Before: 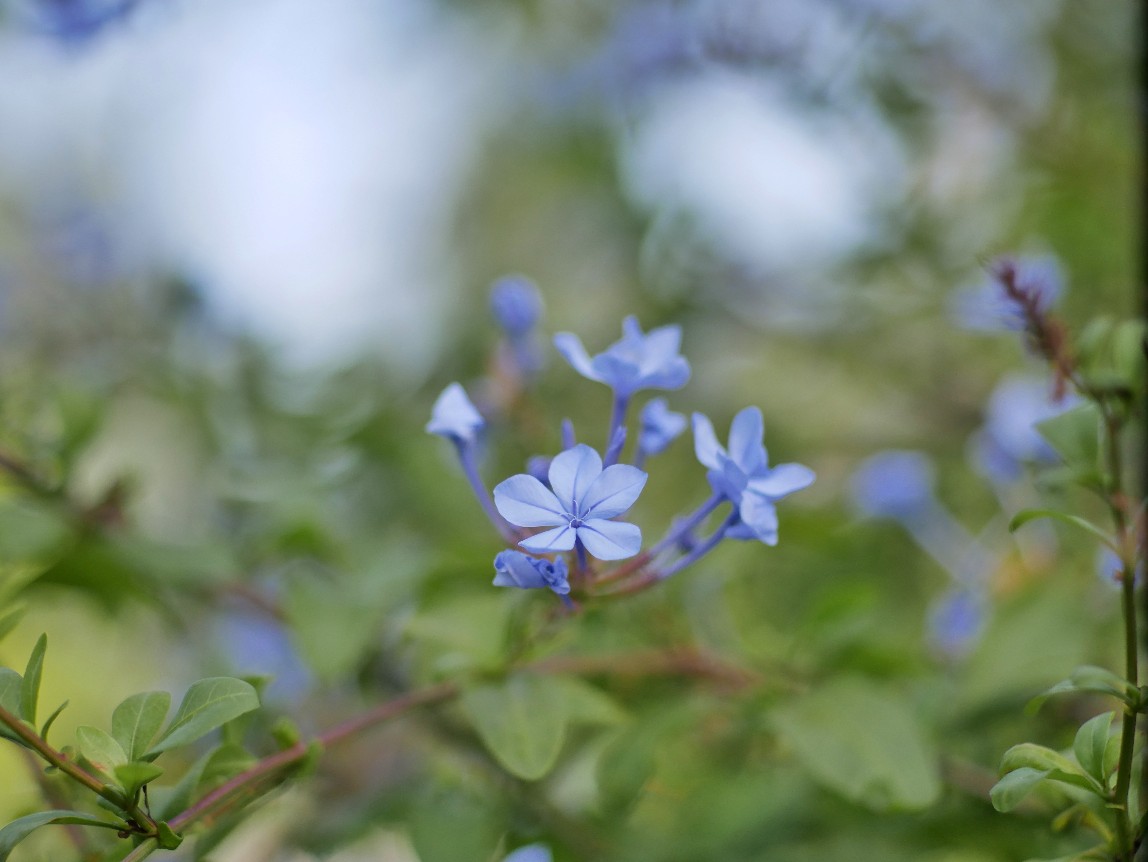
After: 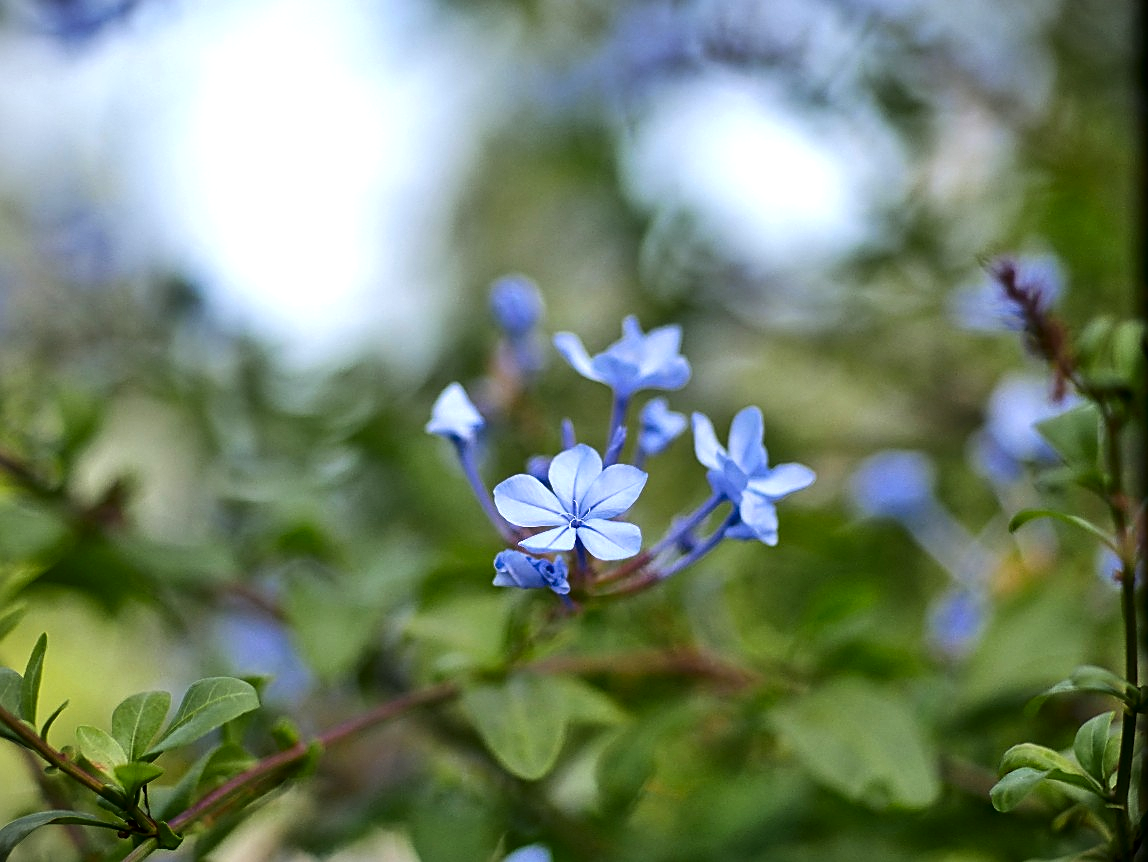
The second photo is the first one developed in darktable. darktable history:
contrast brightness saturation: contrast 0.068, brightness -0.149, saturation 0.115
tone equalizer: -8 EV -0.719 EV, -7 EV -0.735 EV, -6 EV -0.636 EV, -5 EV -0.399 EV, -3 EV 0.379 EV, -2 EV 0.6 EV, -1 EV 0.695 EV, +0 EV 0.751 EV, edges refinement/feathering 500, mask exposure compensation -1.57 EV, preserve details no
vignetting: fall-off start 99.59%, saturation -0.657
sharpen: amount 0.596
